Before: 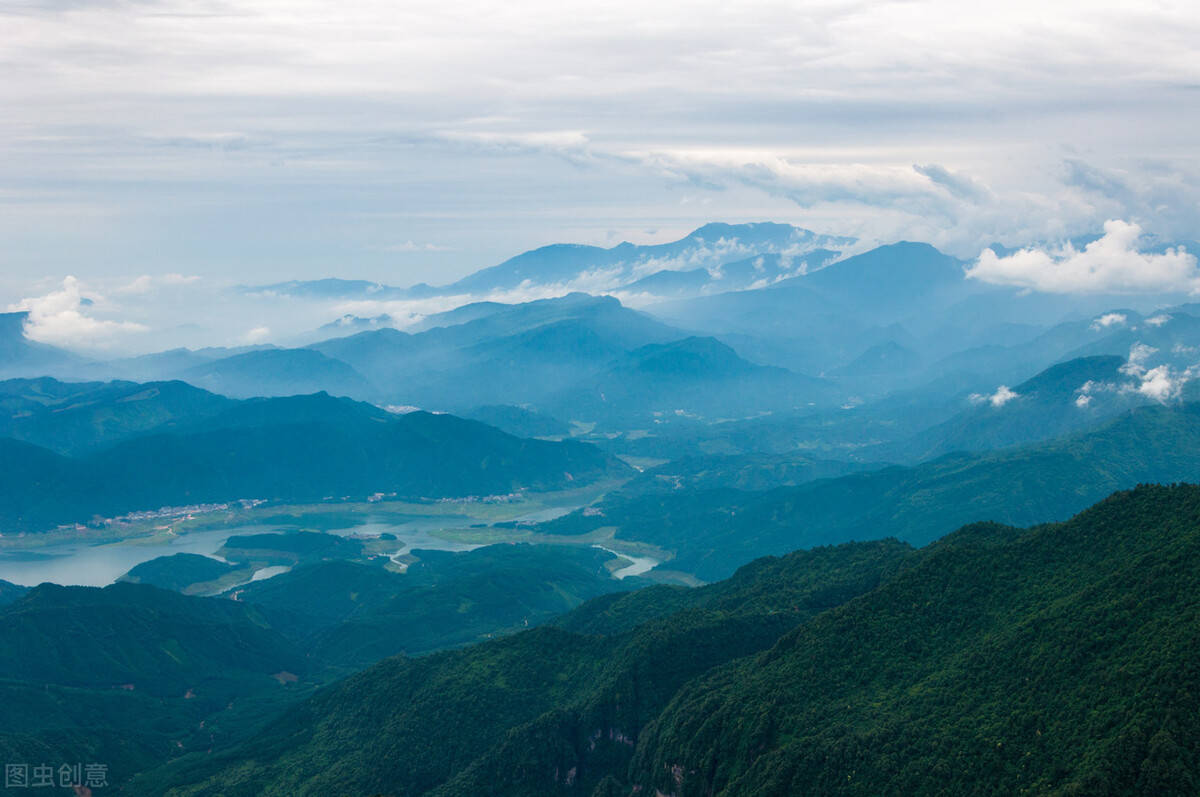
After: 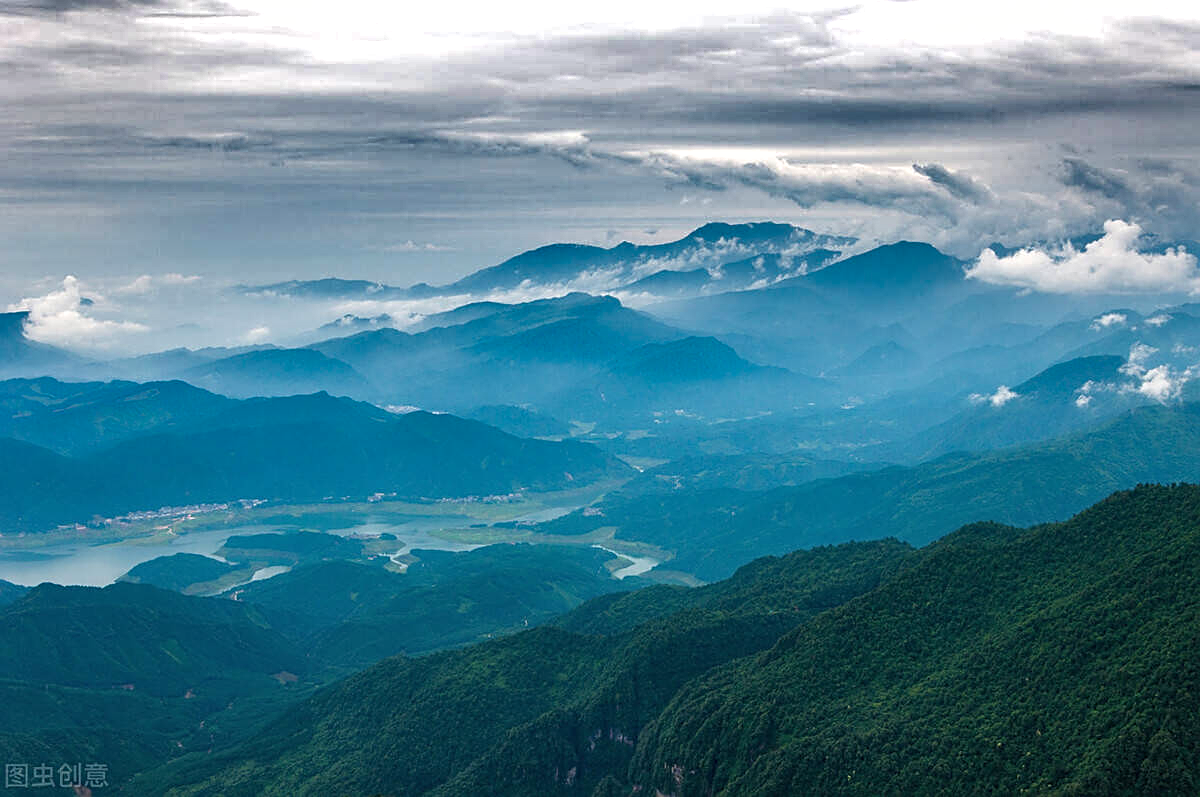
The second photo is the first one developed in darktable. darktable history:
sharpen: on, module defaults
shadows and highlights: shadows 24.5, highlights -78.15, soften with gaussian
exposure: exposure 0.207 EV, compensate highlight preservation false
